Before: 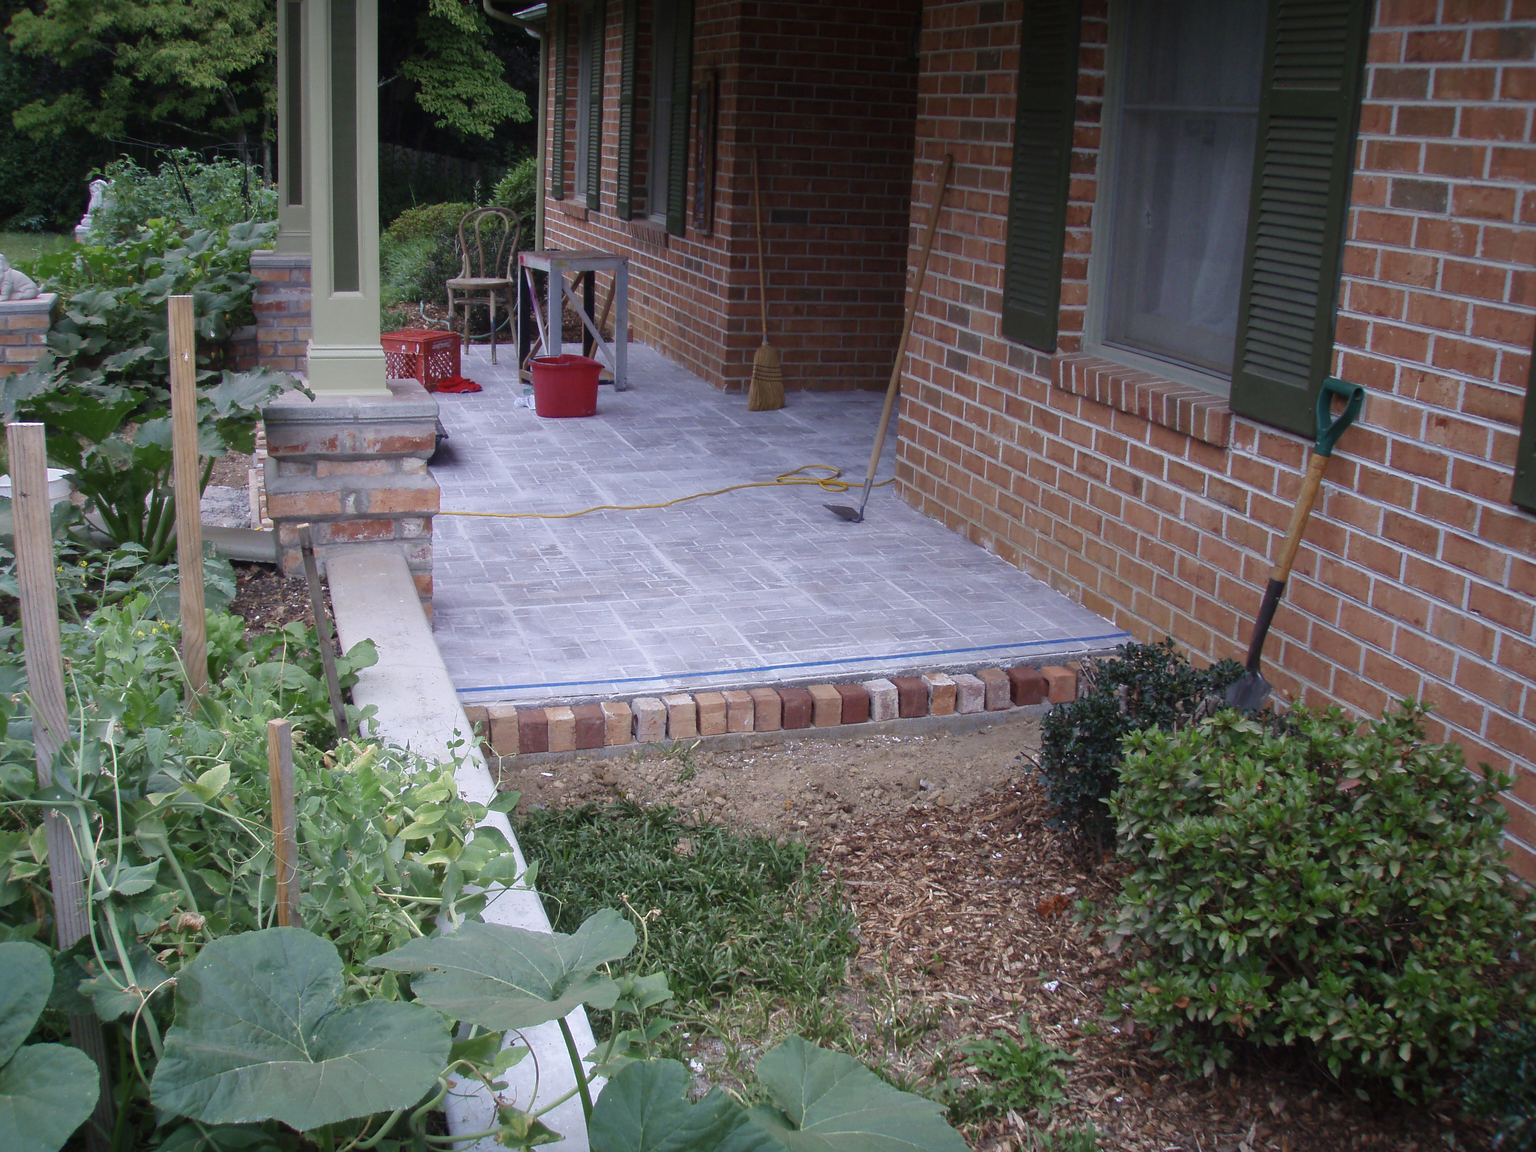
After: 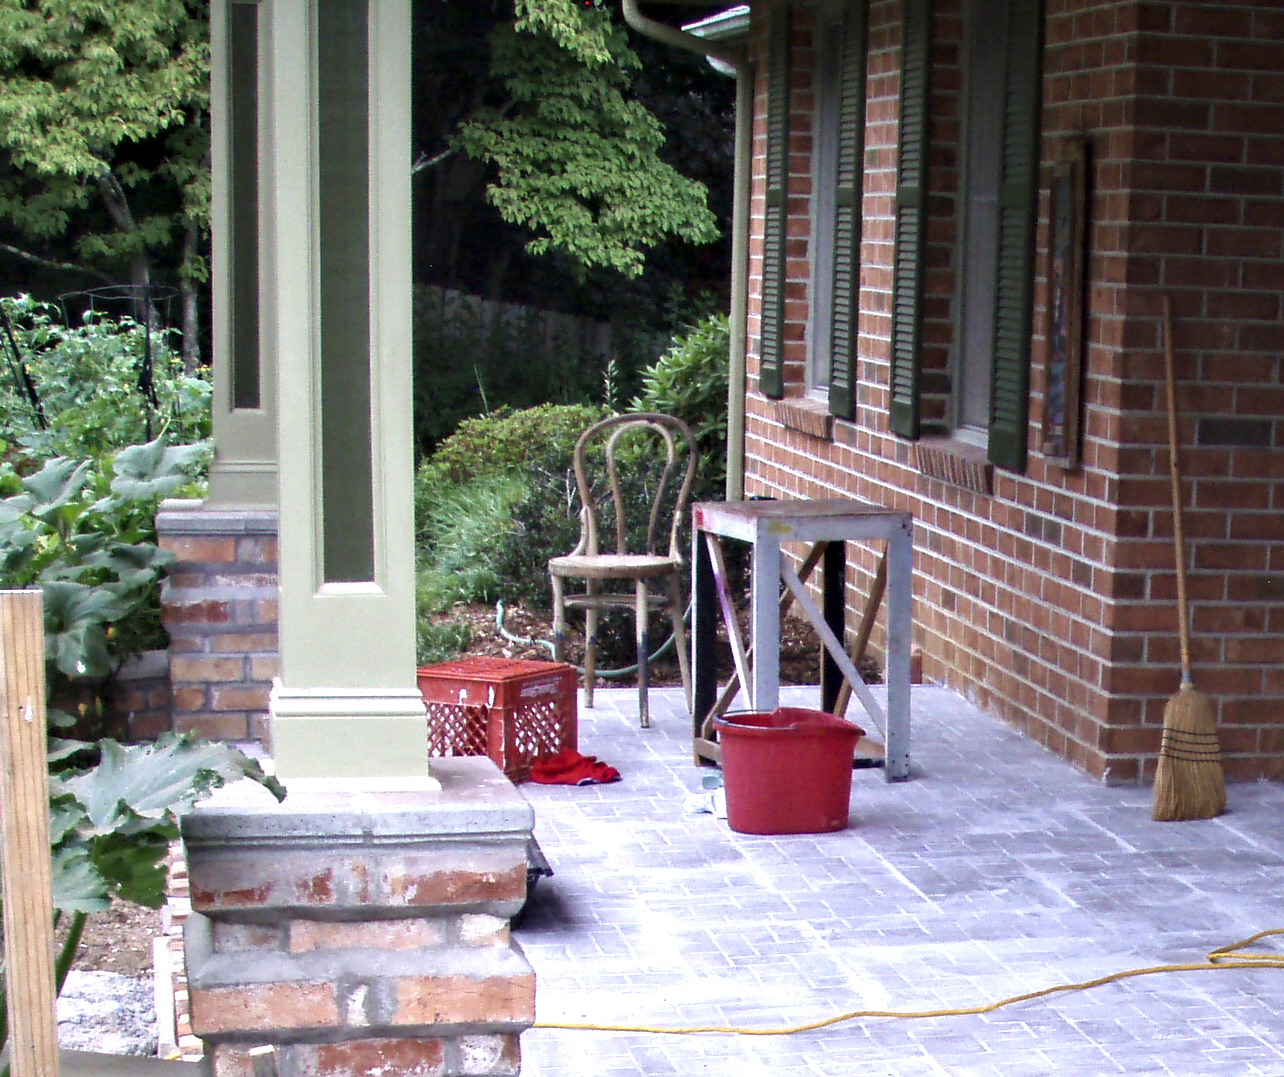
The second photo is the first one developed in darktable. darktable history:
crop and rotate: left 11.225%, top 0.049%, right 46.977%, bottom 53.184%
contrast equalizer: octaves 7, y [[0.545, 0.572, 0.59, 0.59, 0.571, 0.545], [0.5 ×6], [0.5 ×6], [0 ×6], [0 ×6]]
exposure: exposure 1.001 EV, compensate exposure bias true, compensate highlight preservation false
